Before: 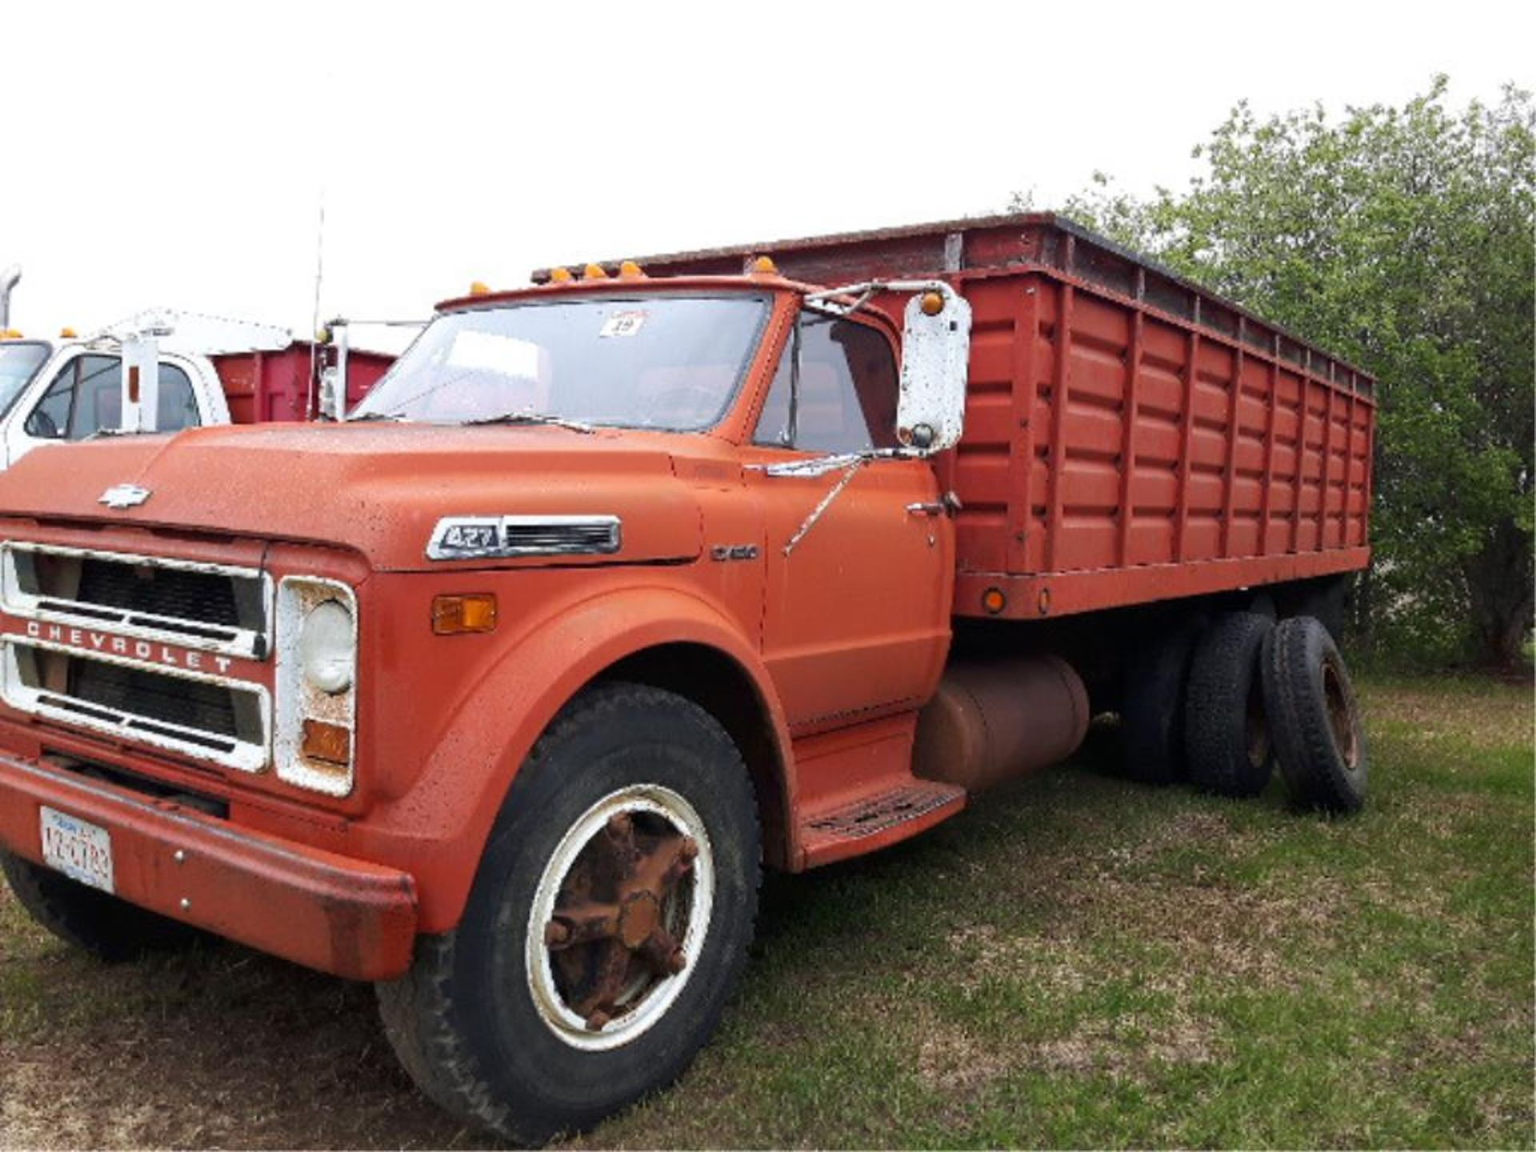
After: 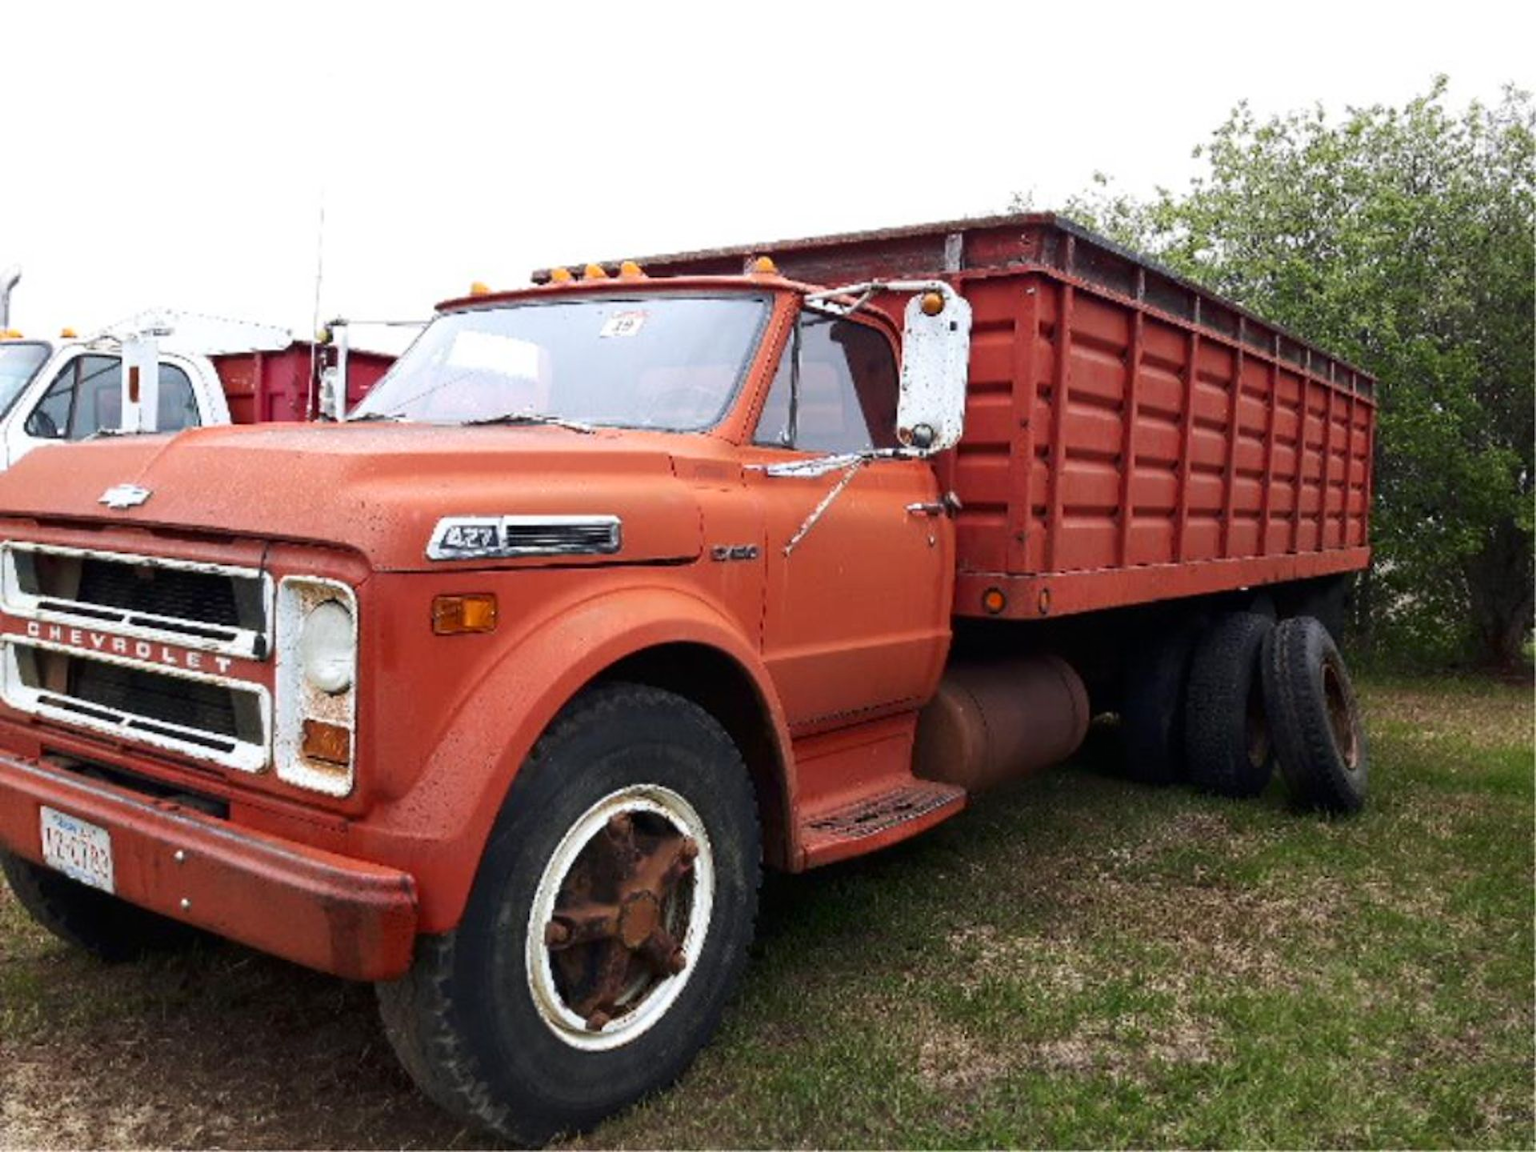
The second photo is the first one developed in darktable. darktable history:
contrast brightness saturation: contrast 0.141
